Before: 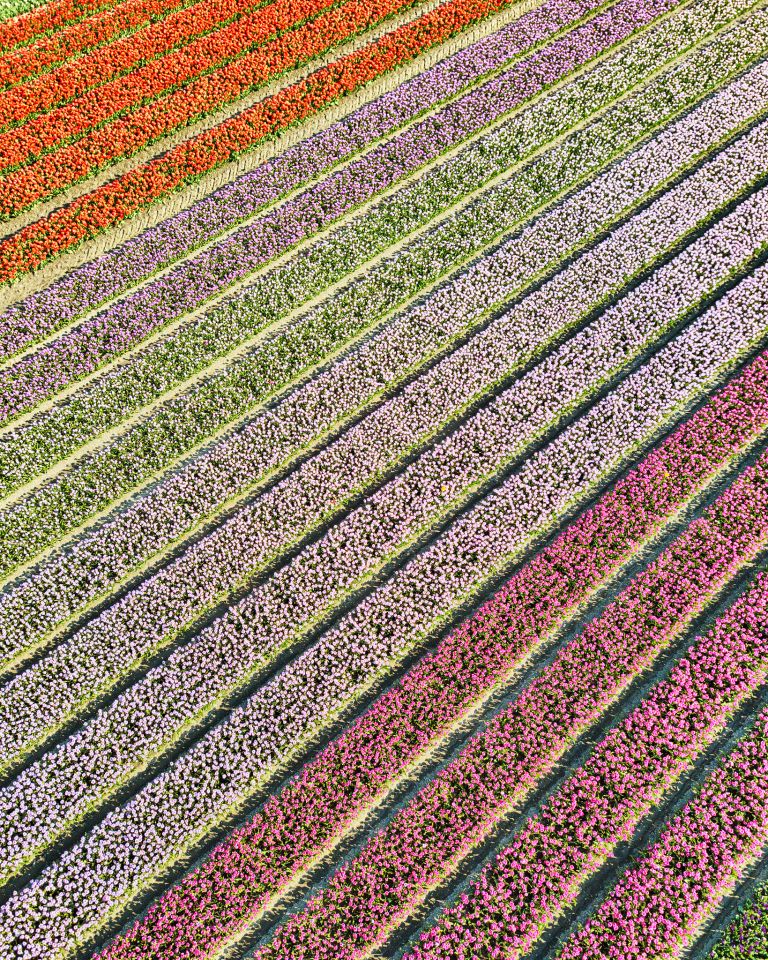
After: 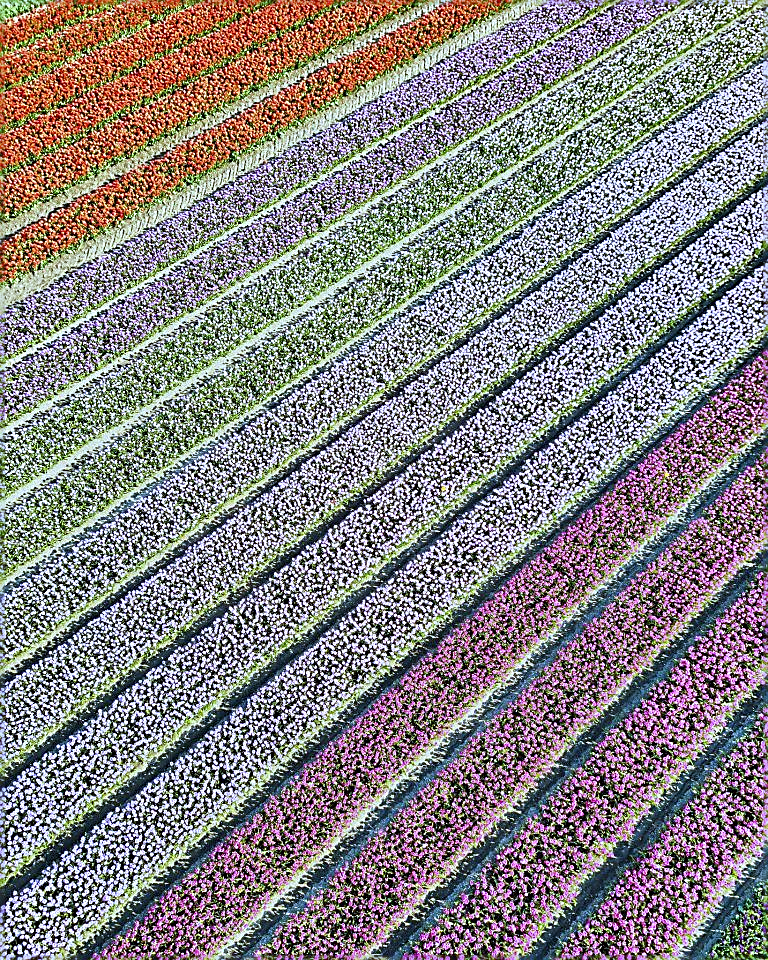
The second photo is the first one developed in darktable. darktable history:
sharpen: amount 0.901
white balance: red 0.871, blue 1.249
